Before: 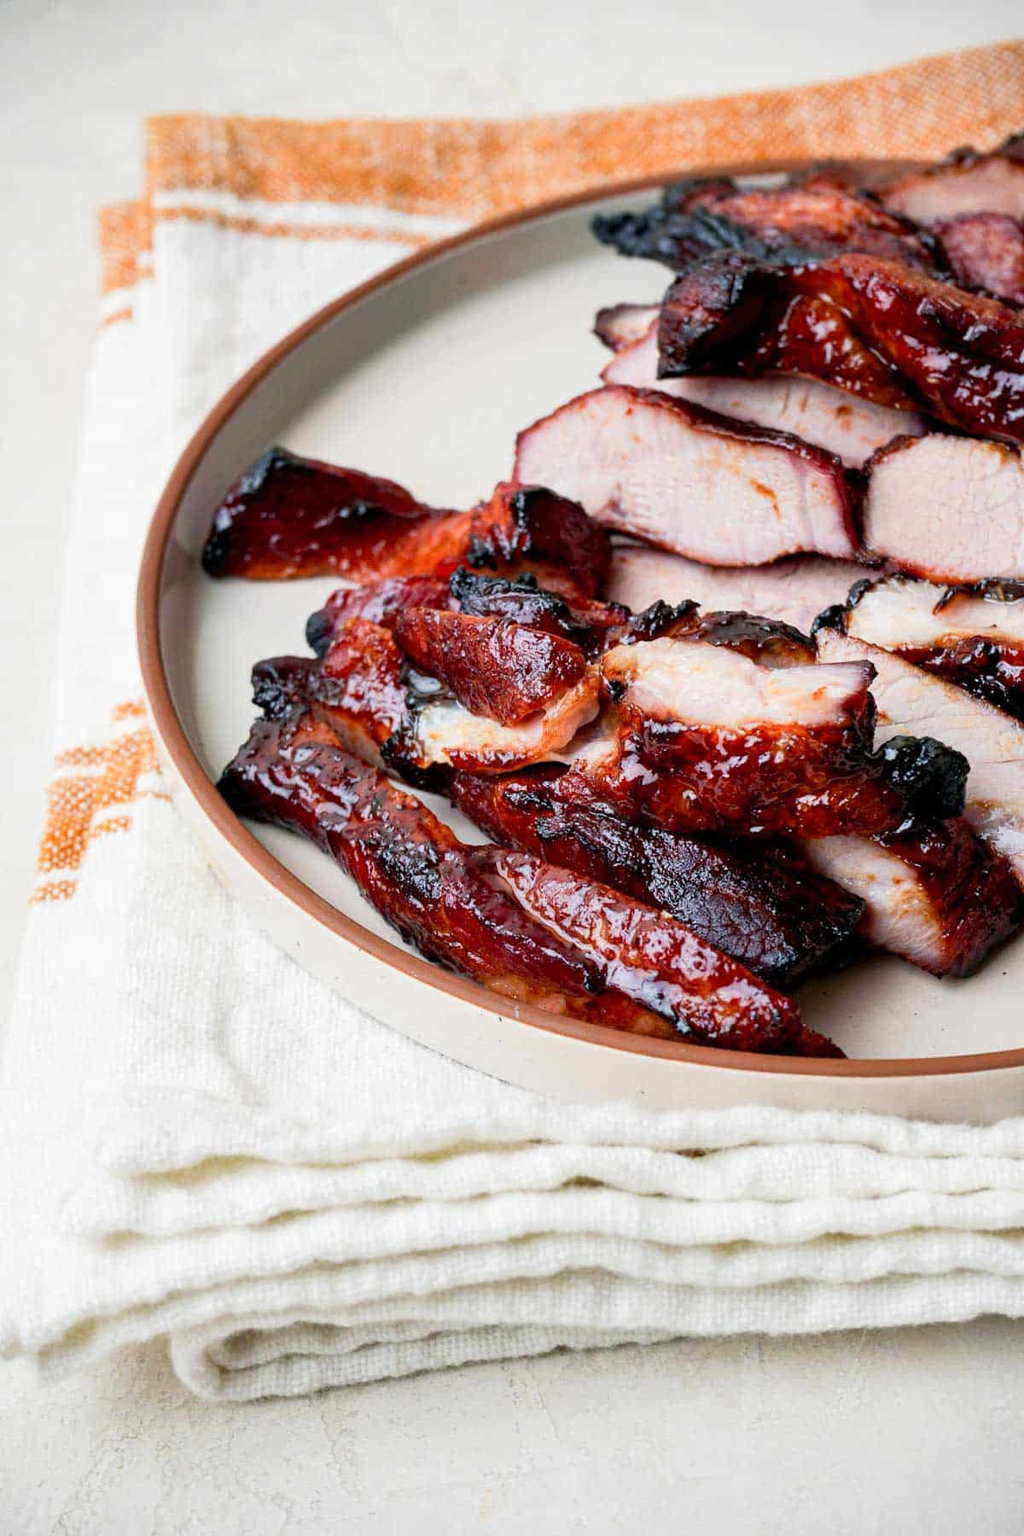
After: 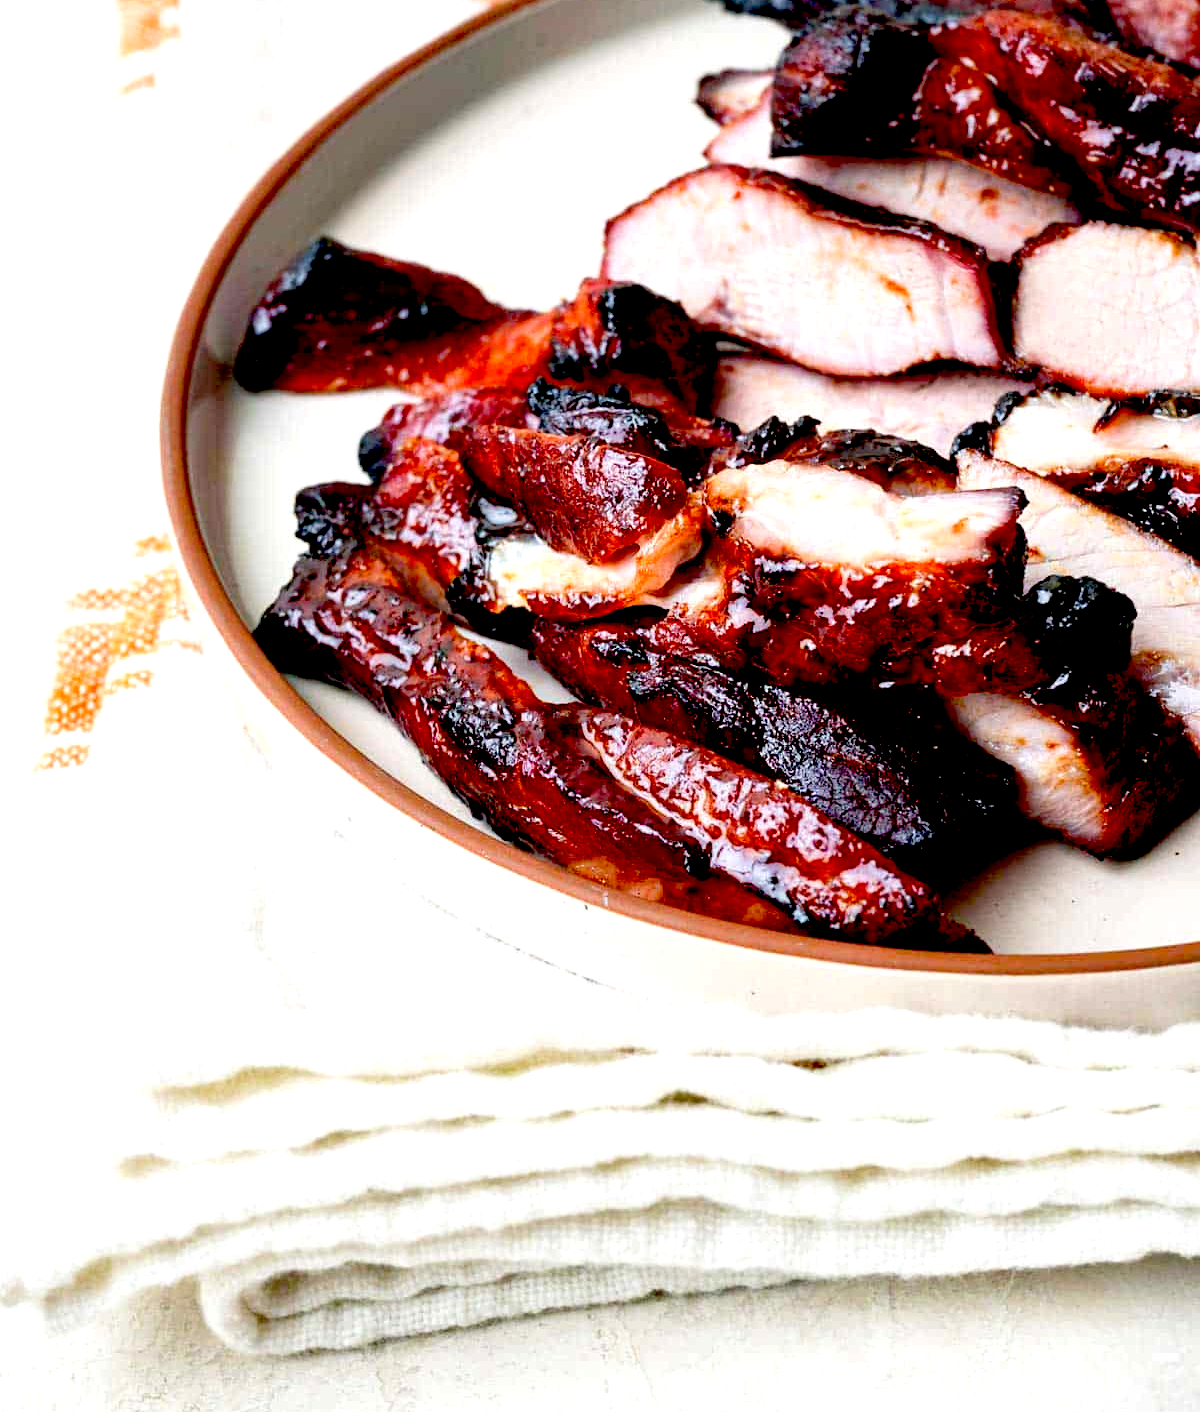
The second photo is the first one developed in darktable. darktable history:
crop and rotate: top 15.996%, bottom 5.539%
exposure: black level correction 0.041, exposure 0.5 EV, compensate highlight preservation false
